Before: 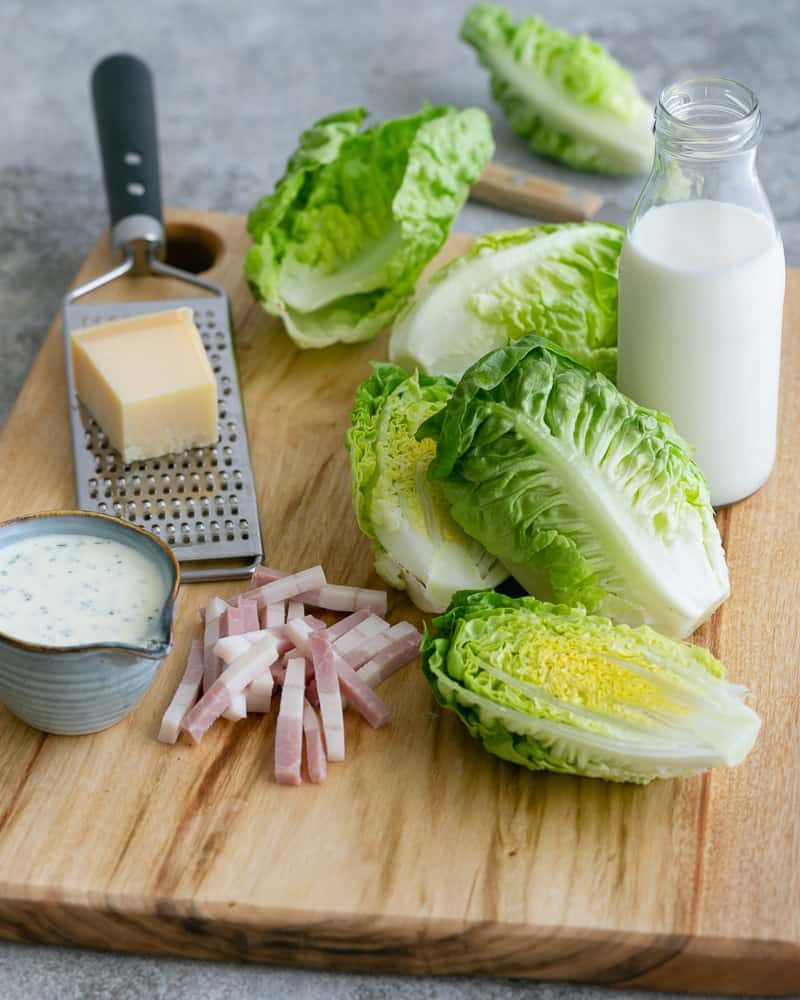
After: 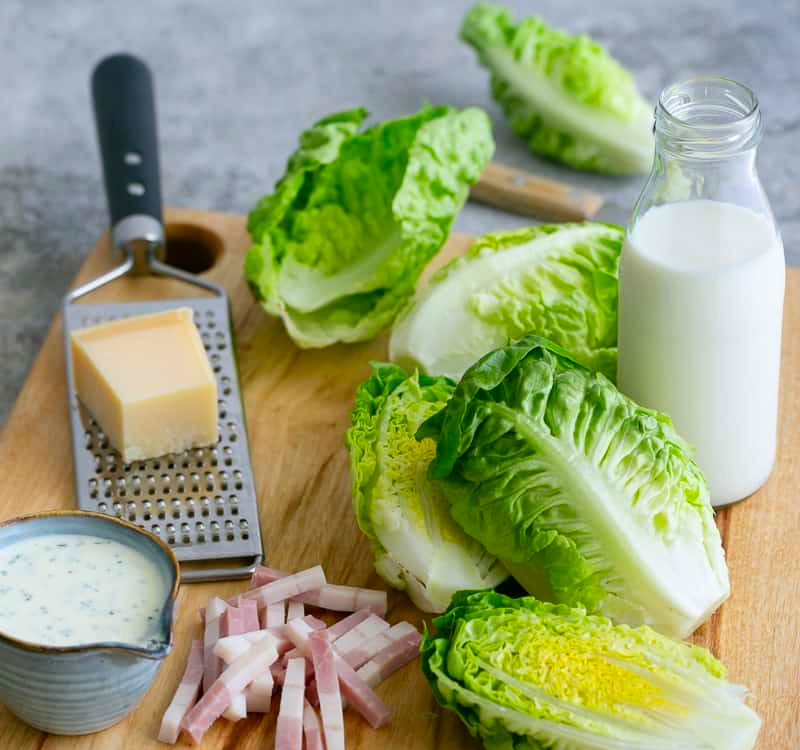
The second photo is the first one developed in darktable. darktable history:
contrast brightness saturation: contrast 0.092, saturation 0.268
crop: bottom 24.986%
